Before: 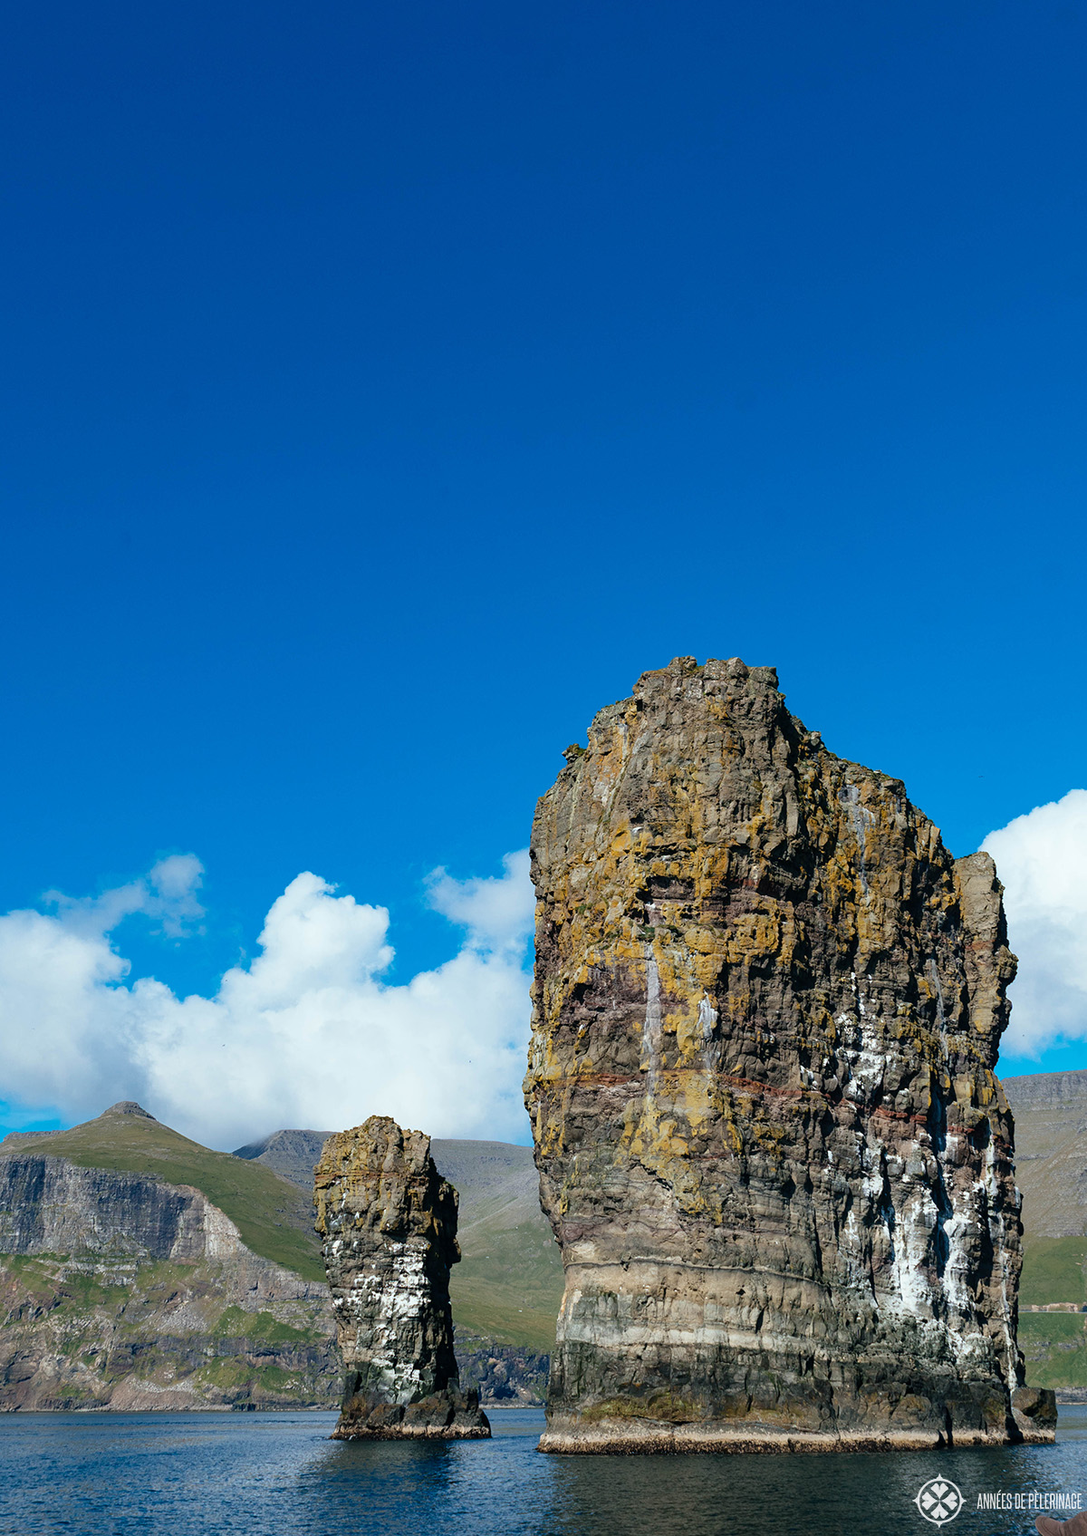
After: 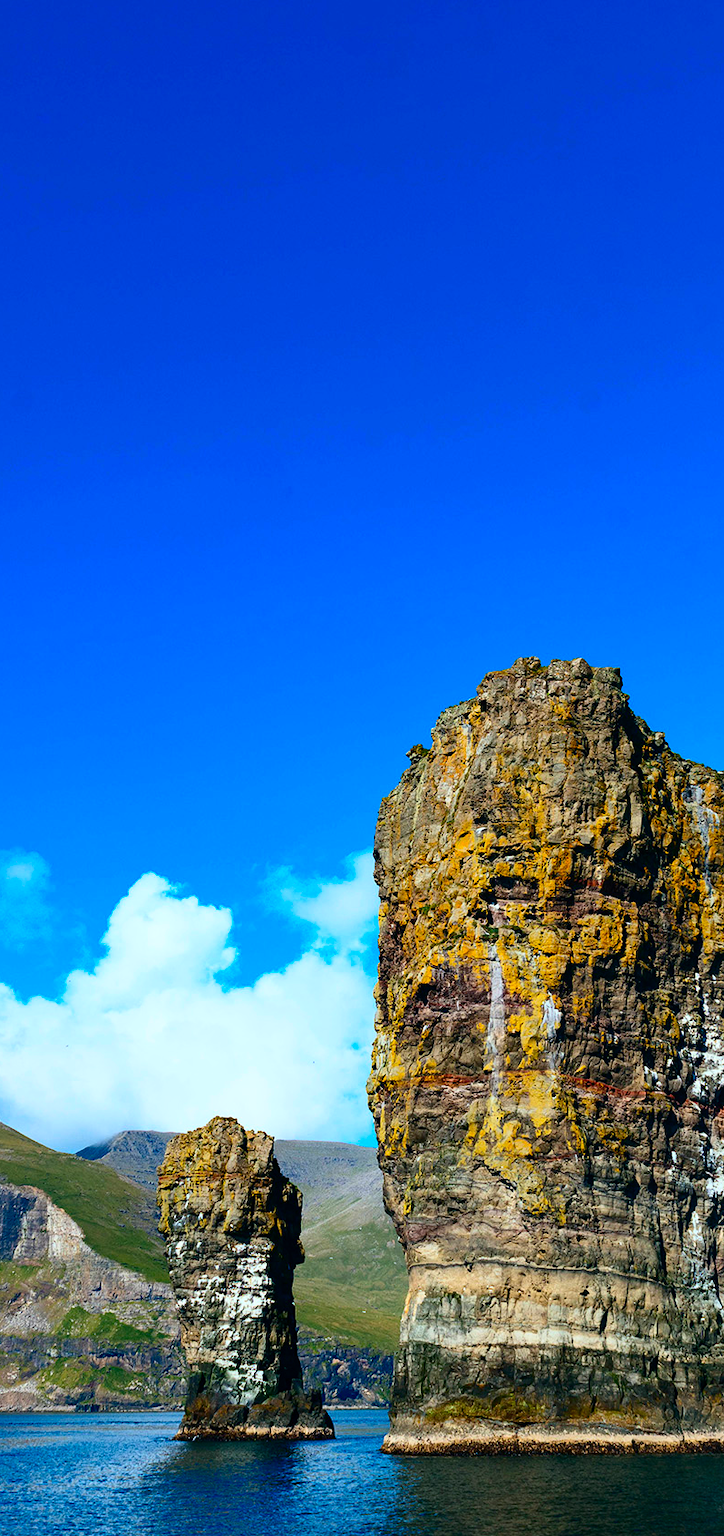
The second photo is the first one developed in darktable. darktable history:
white balance: emerald 1
crop and rotate: left 14.436%, right 18.898%
contrast brightness saturation: contrast 0.26, brightness 0.02, saturation 0.87
